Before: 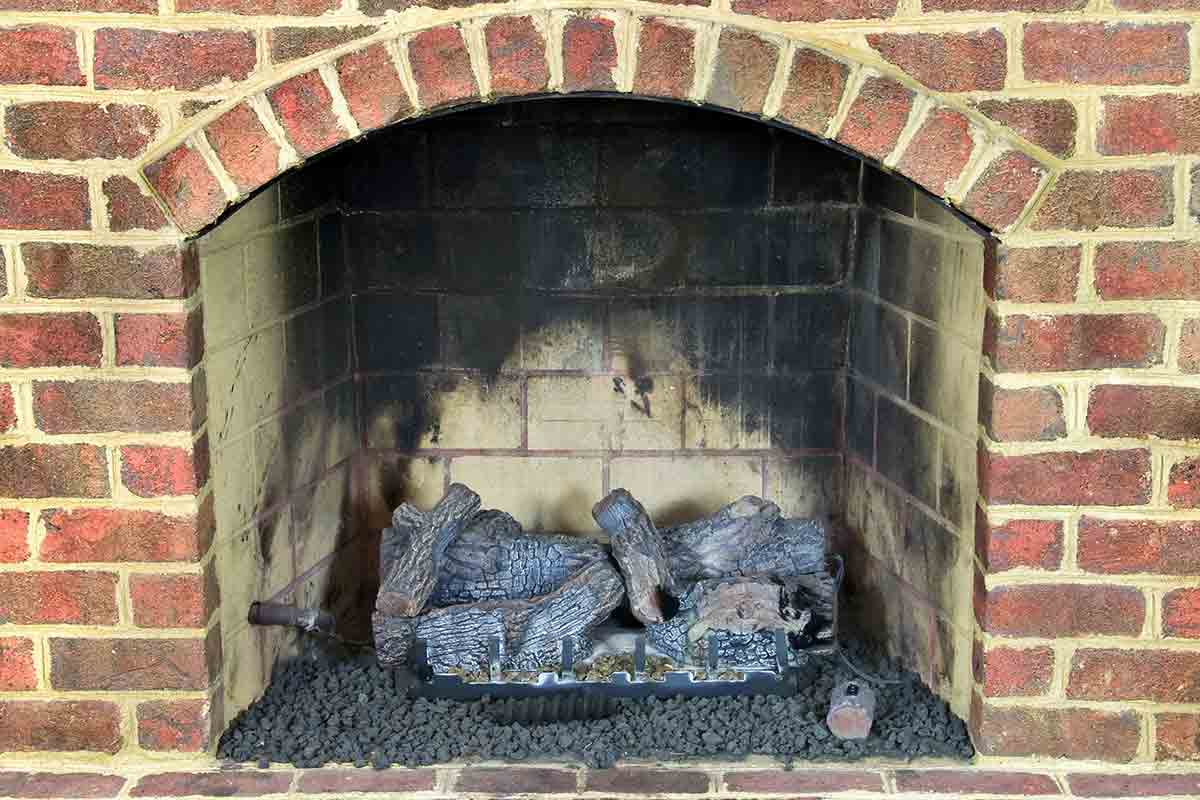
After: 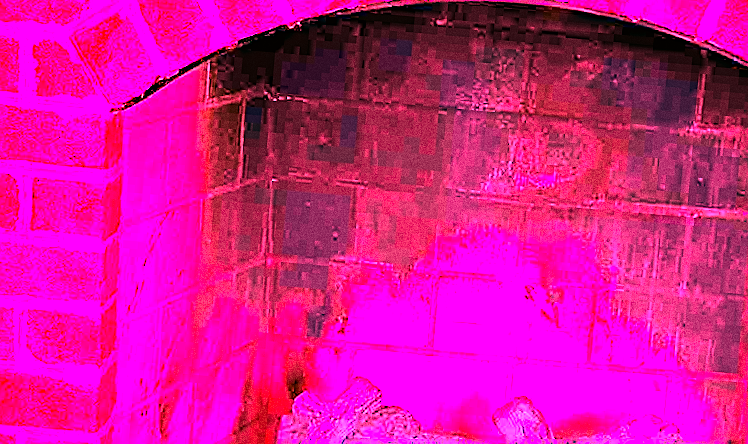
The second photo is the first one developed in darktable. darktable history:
haze removal: compatibility mode true, adaptive false
crop and rotate: angle -4.99°, left 2.122%, top 6.945%, right 27.566%, bottom 30.519%
sharpen: on, module defaults
white balance: red 4.26, blue 1.802
grain: coarseness 0.09 ISO, strength 40%
vibrance: on, module defaults
color correction: highlights a* 3.12, highlights b* -1.55, shadows a* -0.101, shadows b* 2.52, saturation 0.98
exposure: black level correction 0, exposure 0.7 EV, compensate exposure bias true, compensate highlight preservation false
